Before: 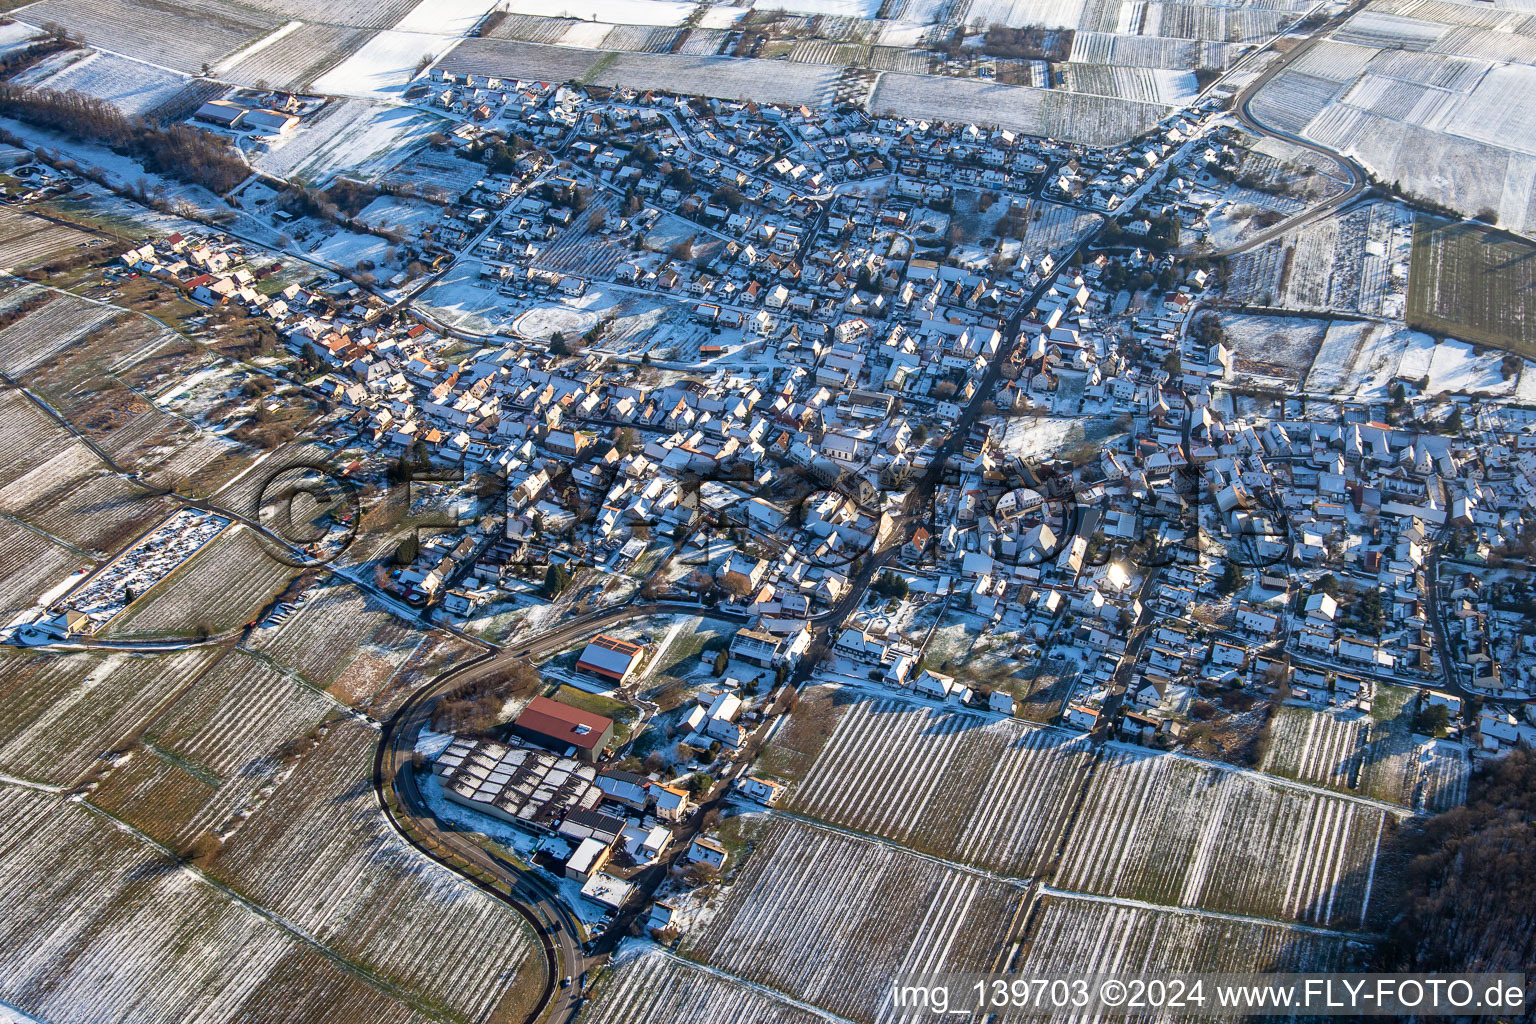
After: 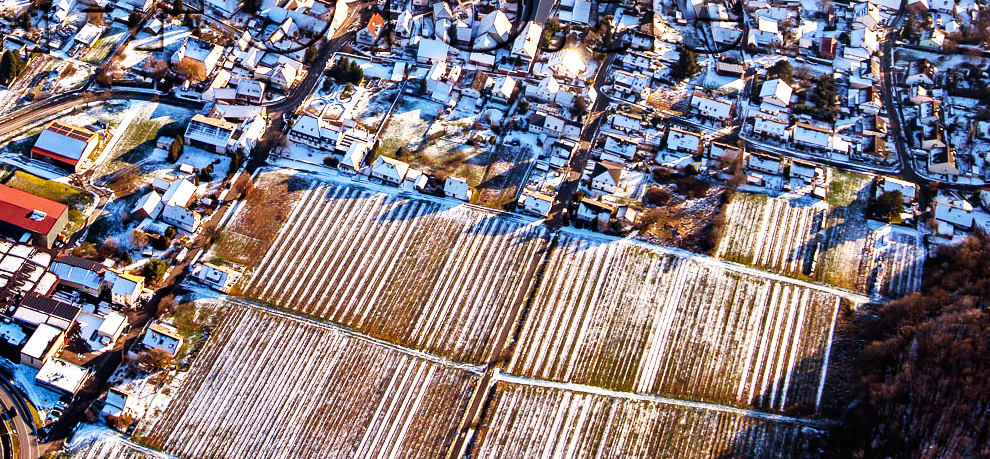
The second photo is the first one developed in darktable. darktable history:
crop and rotate: left 35.509%, top 50.238%, bottom 4.934%
haze removal: compatibility mode true, adaptive false
rgb levels: mode RGB, independent channels, levels [[0, 0.5, 1], [0, 0.521, 1], [0, 0.536, 1]]
base curve: curves: ch0 [(0, 0) (0.007, 0.004) (0.027, 0.03) (0.046, 0.07) (0.207, 0.54) (0.442, 0.872) (0.673, 0.972) (1, 1)], preserve colors none
